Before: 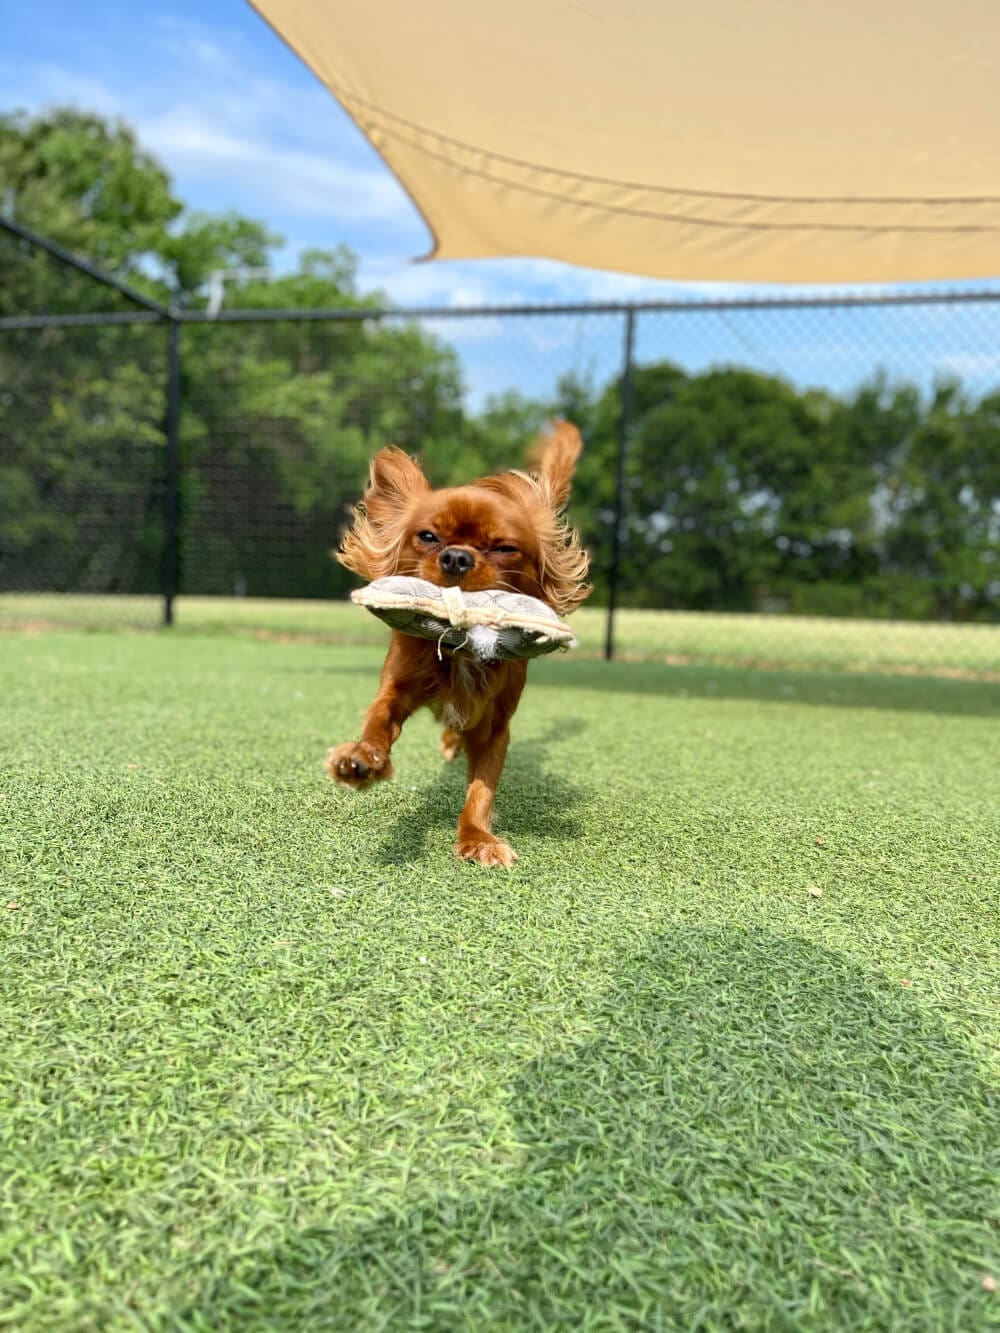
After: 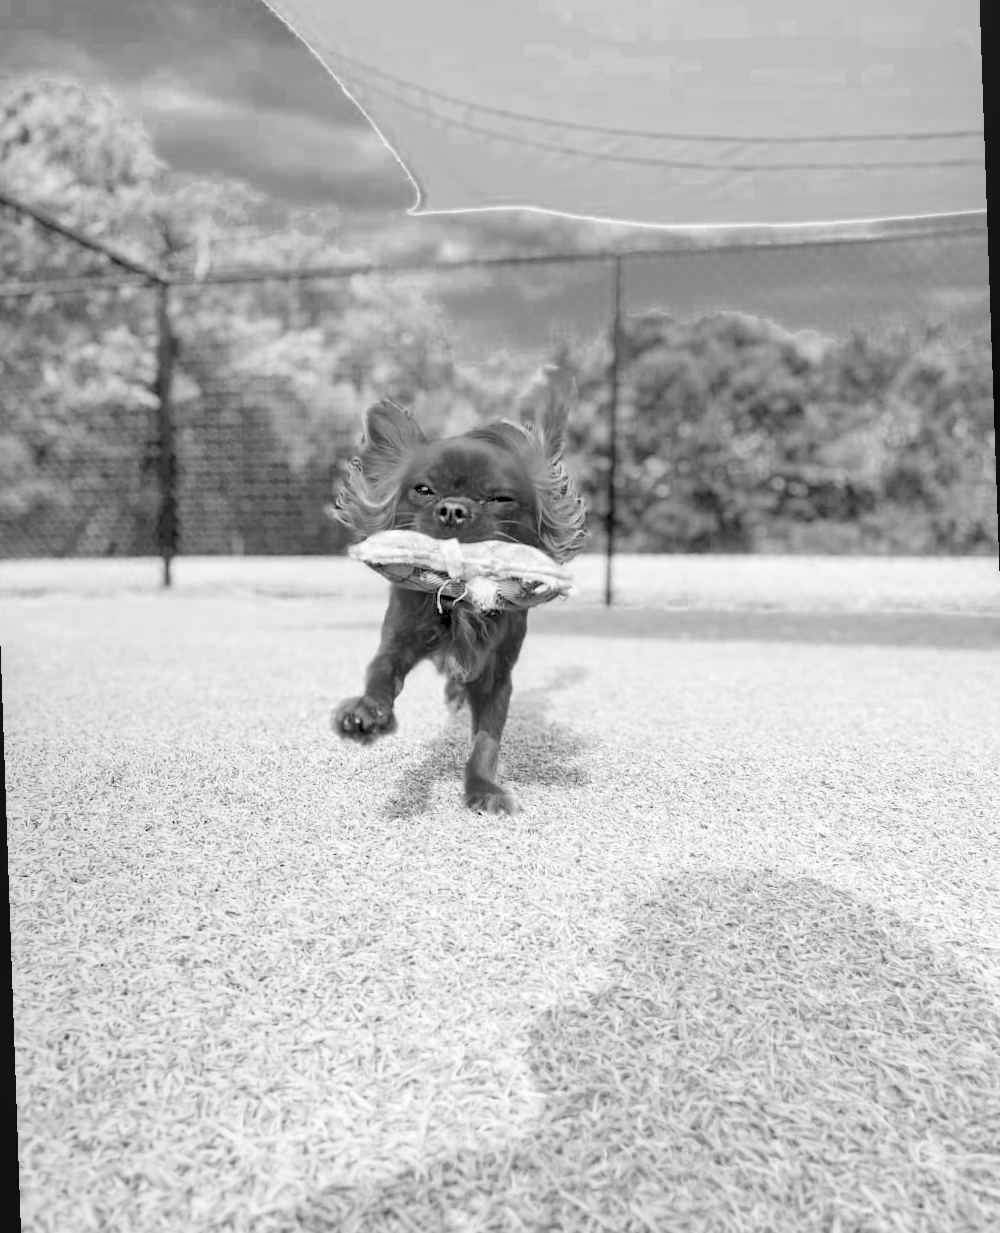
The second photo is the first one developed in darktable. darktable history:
color zones: curves: ch0 [(0.002, 0.589) (0.107, 0.484) (0.146, 0.249) (0.217, 0.352) (0.309, 0.525) (0.39, 0.404) (0.455, 0.169) (0.597, 0.055) (0.724, 0.212) (0.775, 0.691) (0.869, 0.571) (1, 0.587)]; ch1 [(0, 0) (0.143, 0) (0.286, 0) (0.429, 0) (0.571, 0) (0.714, 0) (0.857, 0)]
local contrast: on, module defaults
white balance: red 1, blue 1
rotate and perspective: rotation -2°, crop left 0.022, crop right 0.978, crop top 0.049, crop bottom 0.951
filmic rgb: middle gray luminance 3.44%, black relative exposure -5.92 EV, white relative exposure 6.33 EV, threshold 6 EV, dynamic range scaling 22.4%, target black luminance 0%, hardness 2.33, latitude 45.85%, contrast 0.78, highlights saturation mix 100%, shadows ↔ highlights balance 0.033%, add noise in highlights 0, preserve chrominance max RGB, color science v3 (2019), use custom middle-gray values true, iterations of high-quality reconstruction 0, contrast in highlights soft, enable highlight reconstruction true
